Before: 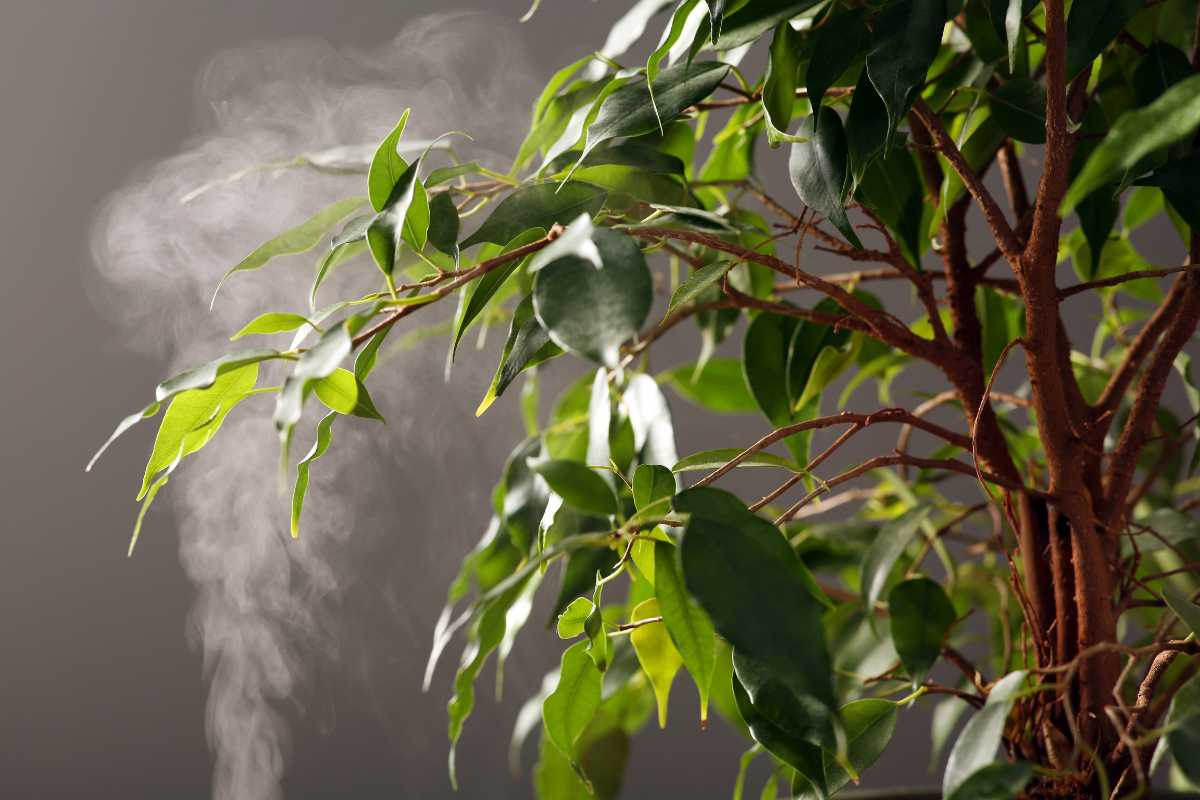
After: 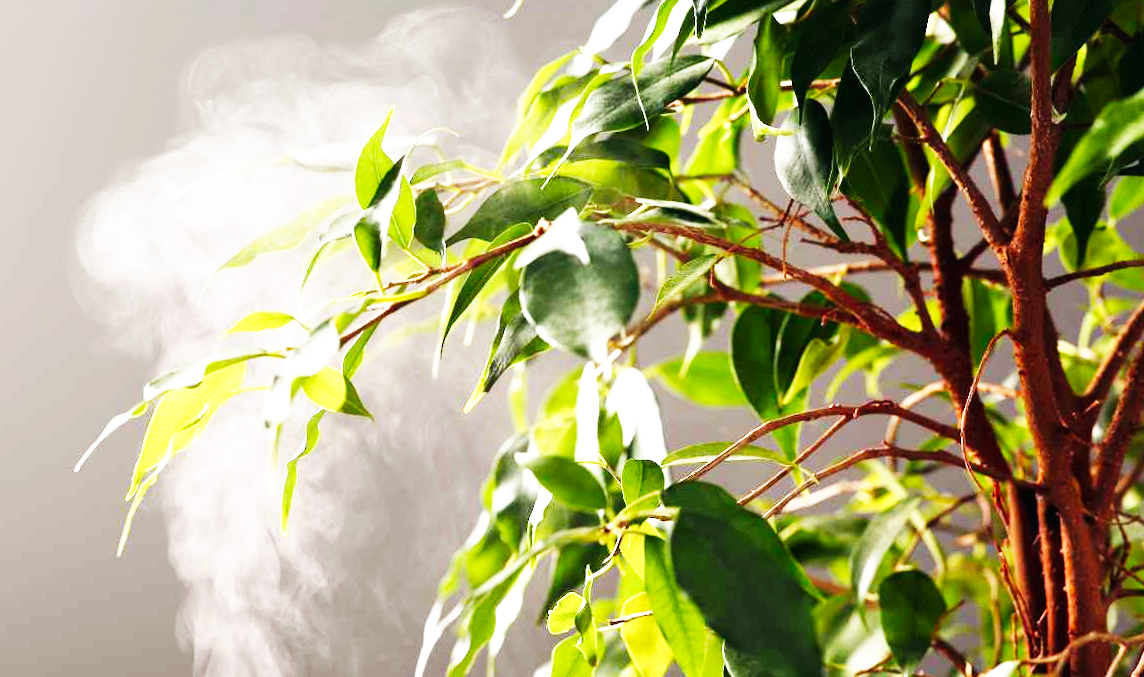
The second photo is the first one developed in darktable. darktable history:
crop and rotate: angle 0.575°, left 0.271%, right 2.951%, bottom 14.099%
base curve: curves: ch0 [(0, 0) (0.007, 0.004) (0.027, 0.03) (0.046, 0.07) (0.207, 0.54) (0.442, 0.872) (0.673, 0.972) (1, 1)], preserve colors none
exposure: black level correction -0.002, exposure 0.529 EV, compensate exposure bias true, compensate highlight preservation false
